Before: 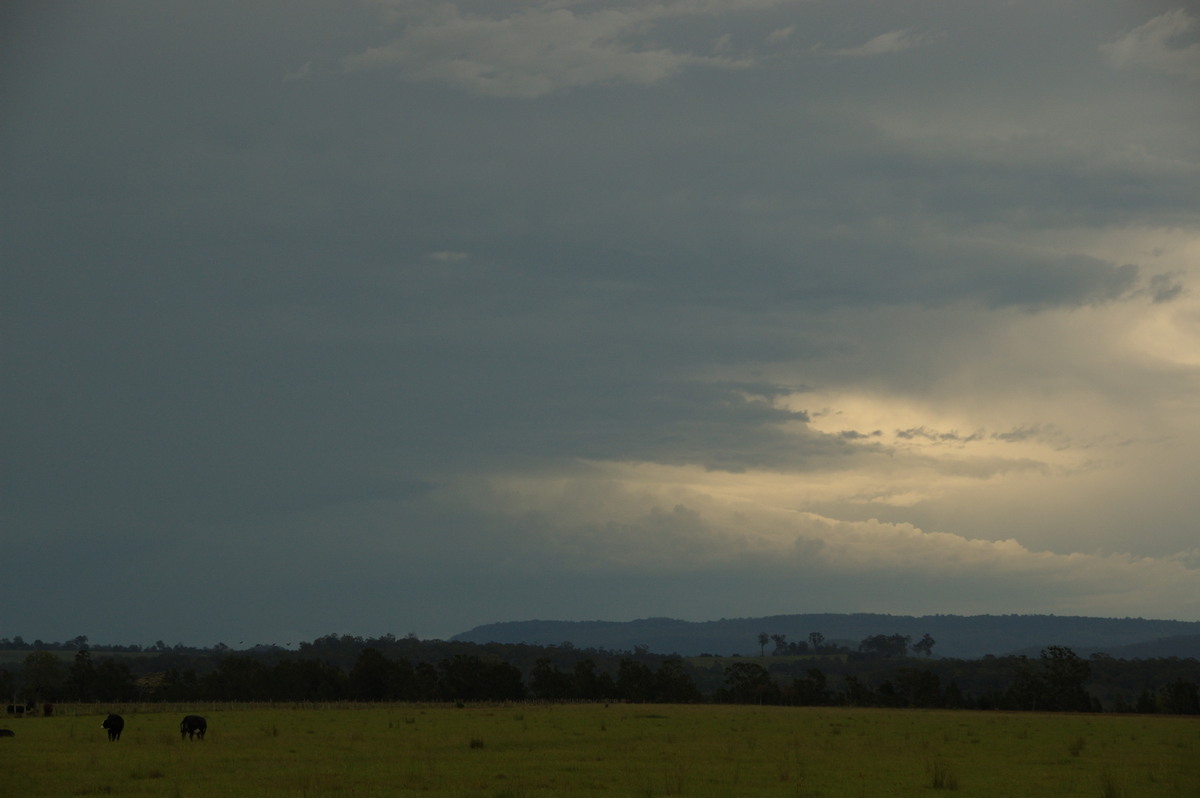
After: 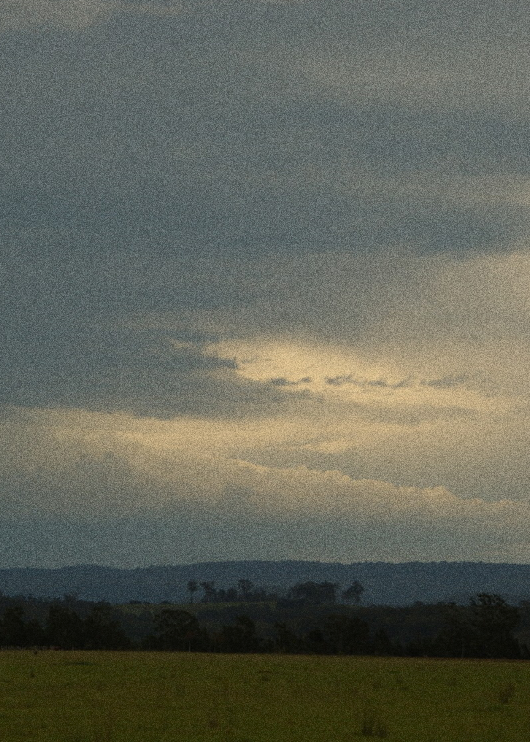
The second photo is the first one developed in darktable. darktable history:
grain: strength 49.07%
crop: left 47.628%, top 6.643%, right 7.874%
